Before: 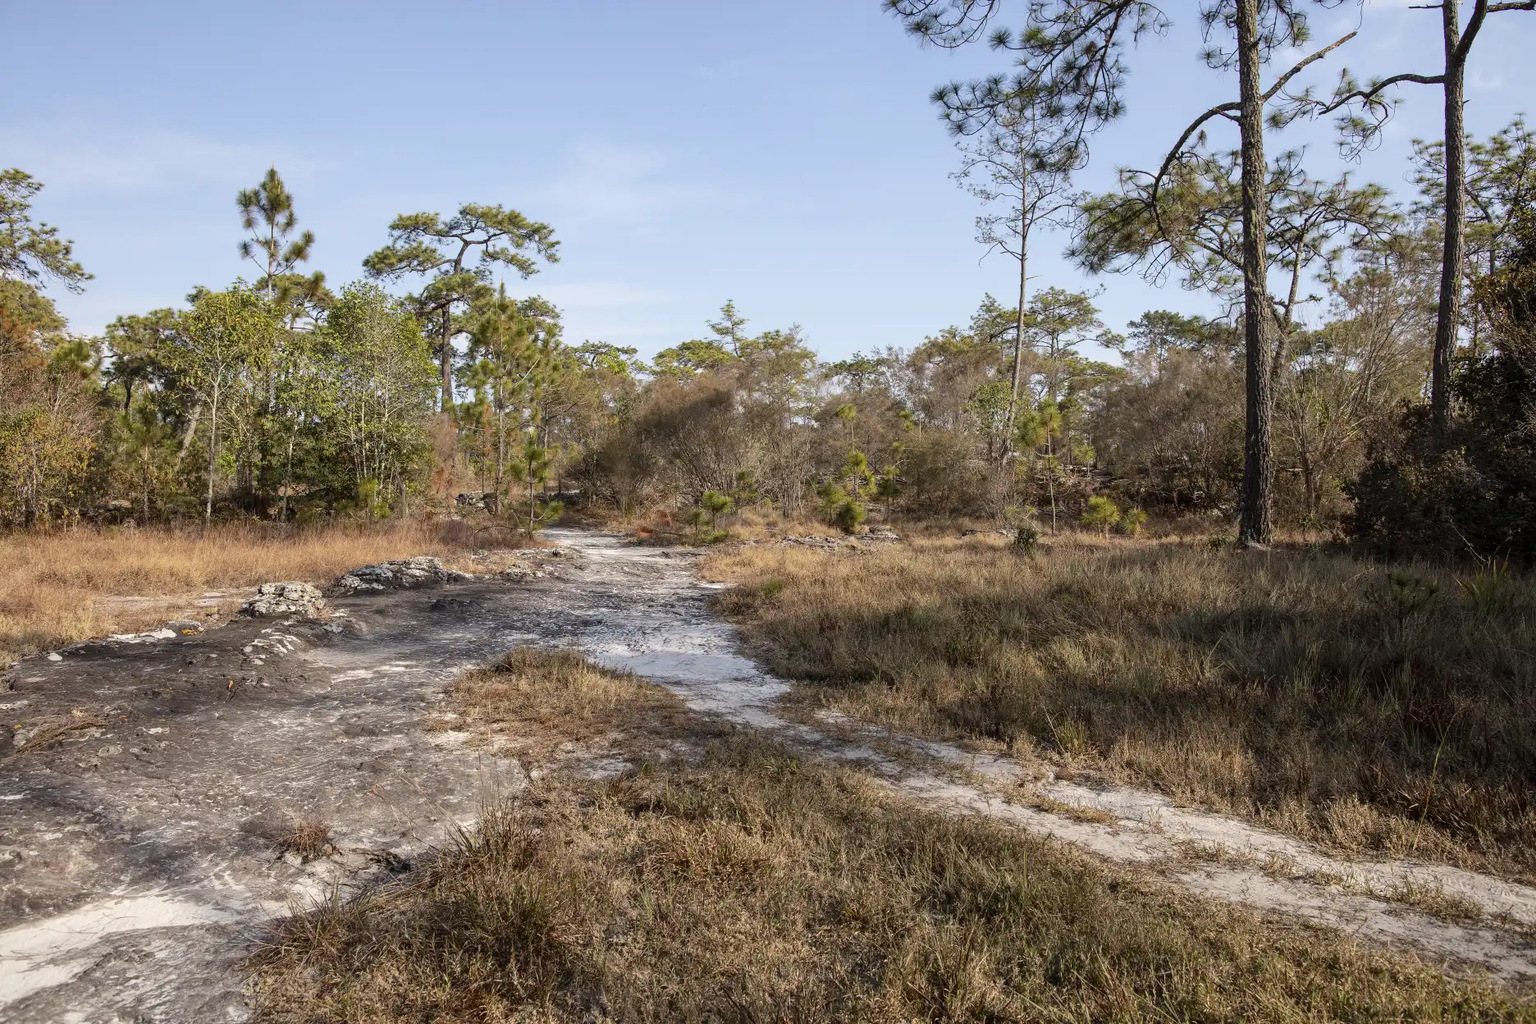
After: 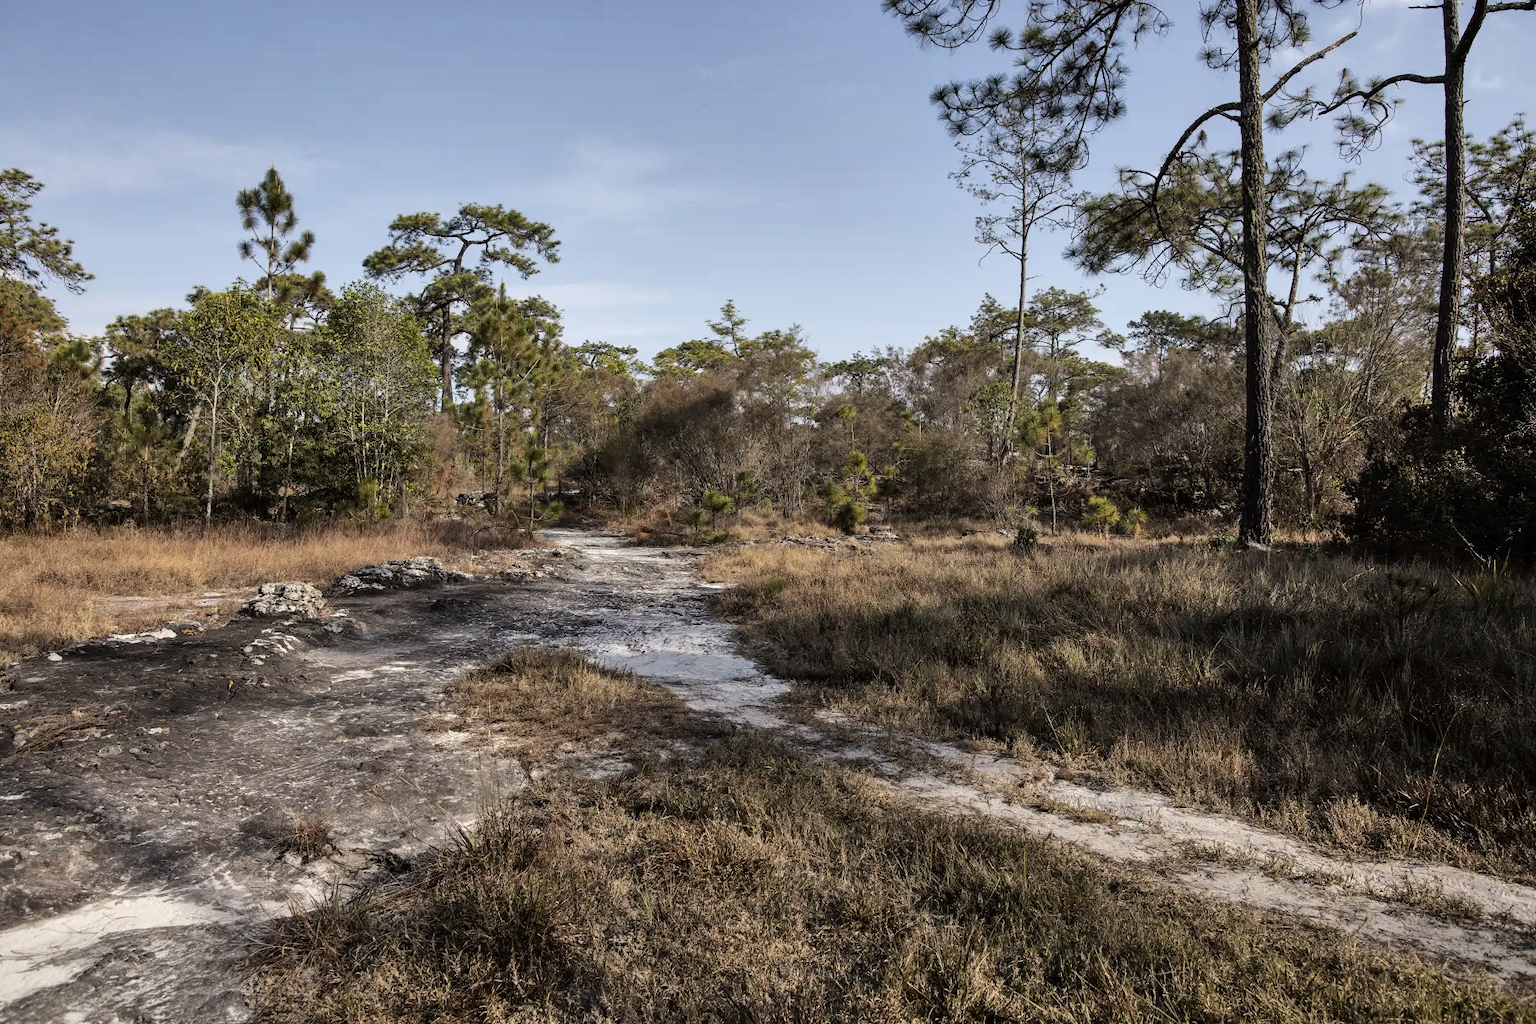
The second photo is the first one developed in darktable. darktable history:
tone curve: curves: ch0 [(0, 0) (0.153, 0.056) (1, 1)], color space Lab, linked channels, preserve colors none
shadows and highlights: highlights color adjustment 0%, soften with gaussian
